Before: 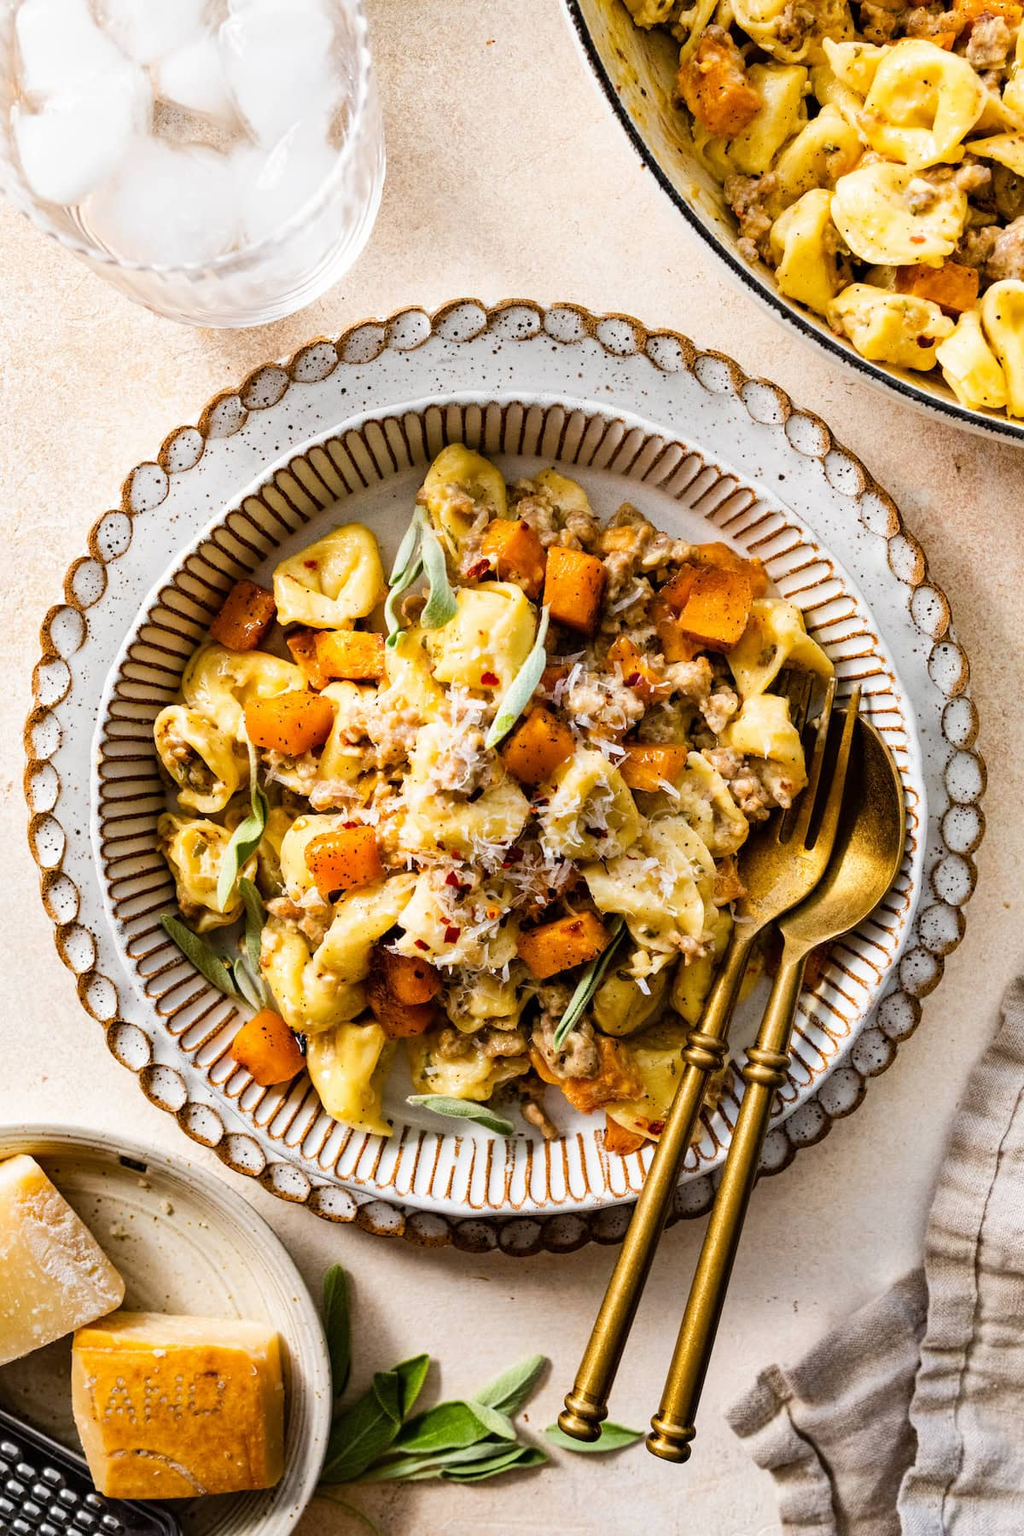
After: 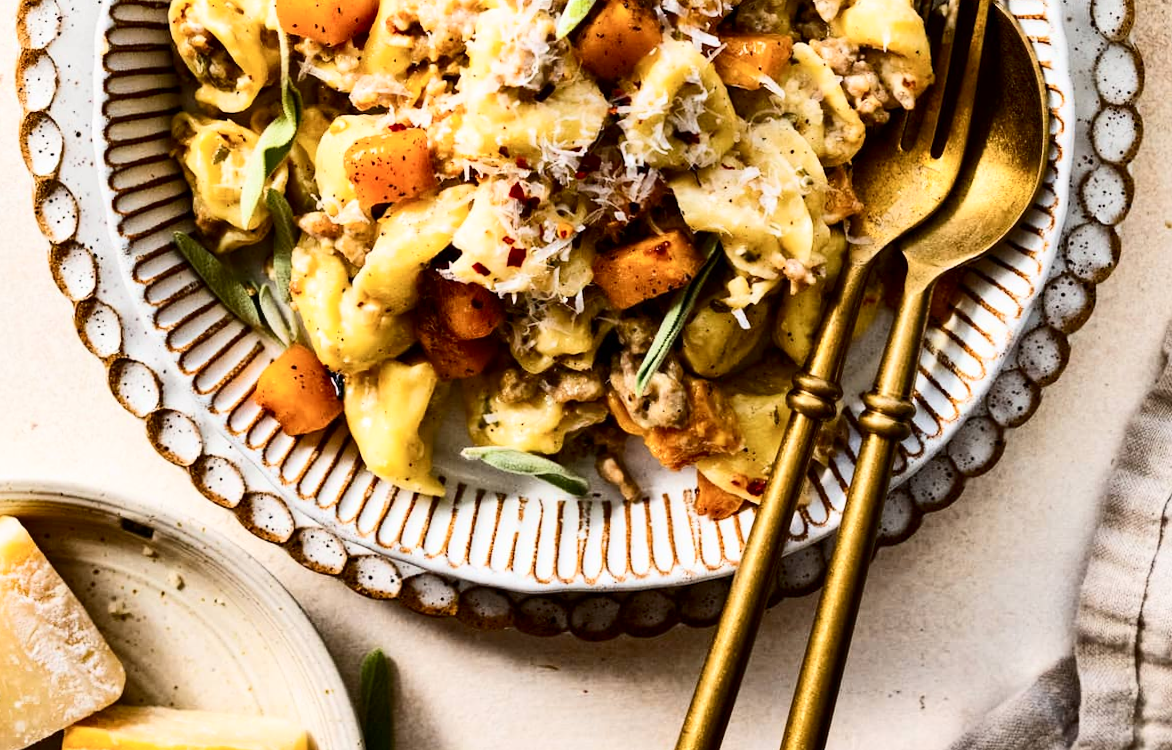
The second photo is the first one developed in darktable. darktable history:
contrast brightness saturation: contrast 0.28
rotate and perspective: rotation 0.226°, lens shift (vertical) -0.042, crop left 0.023, crop right 0.982, crop top 0.006, crop bottom 0.994
crop: top 45.551%, bottom 12.262%
